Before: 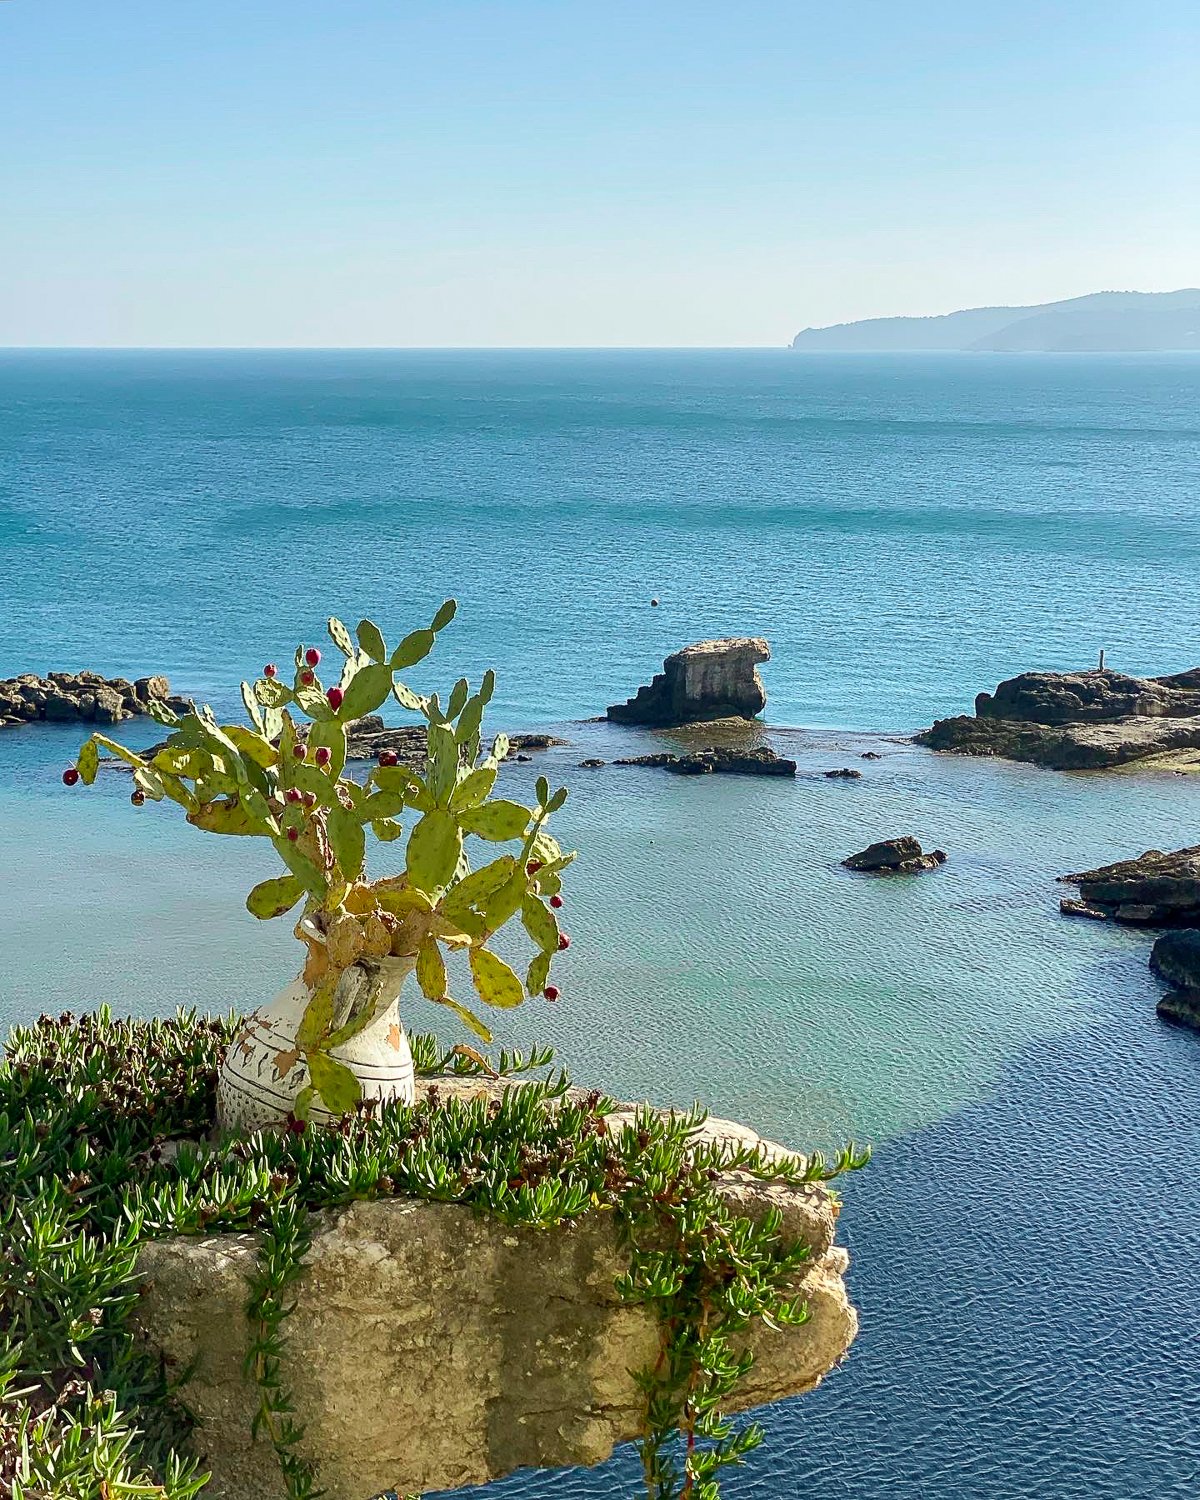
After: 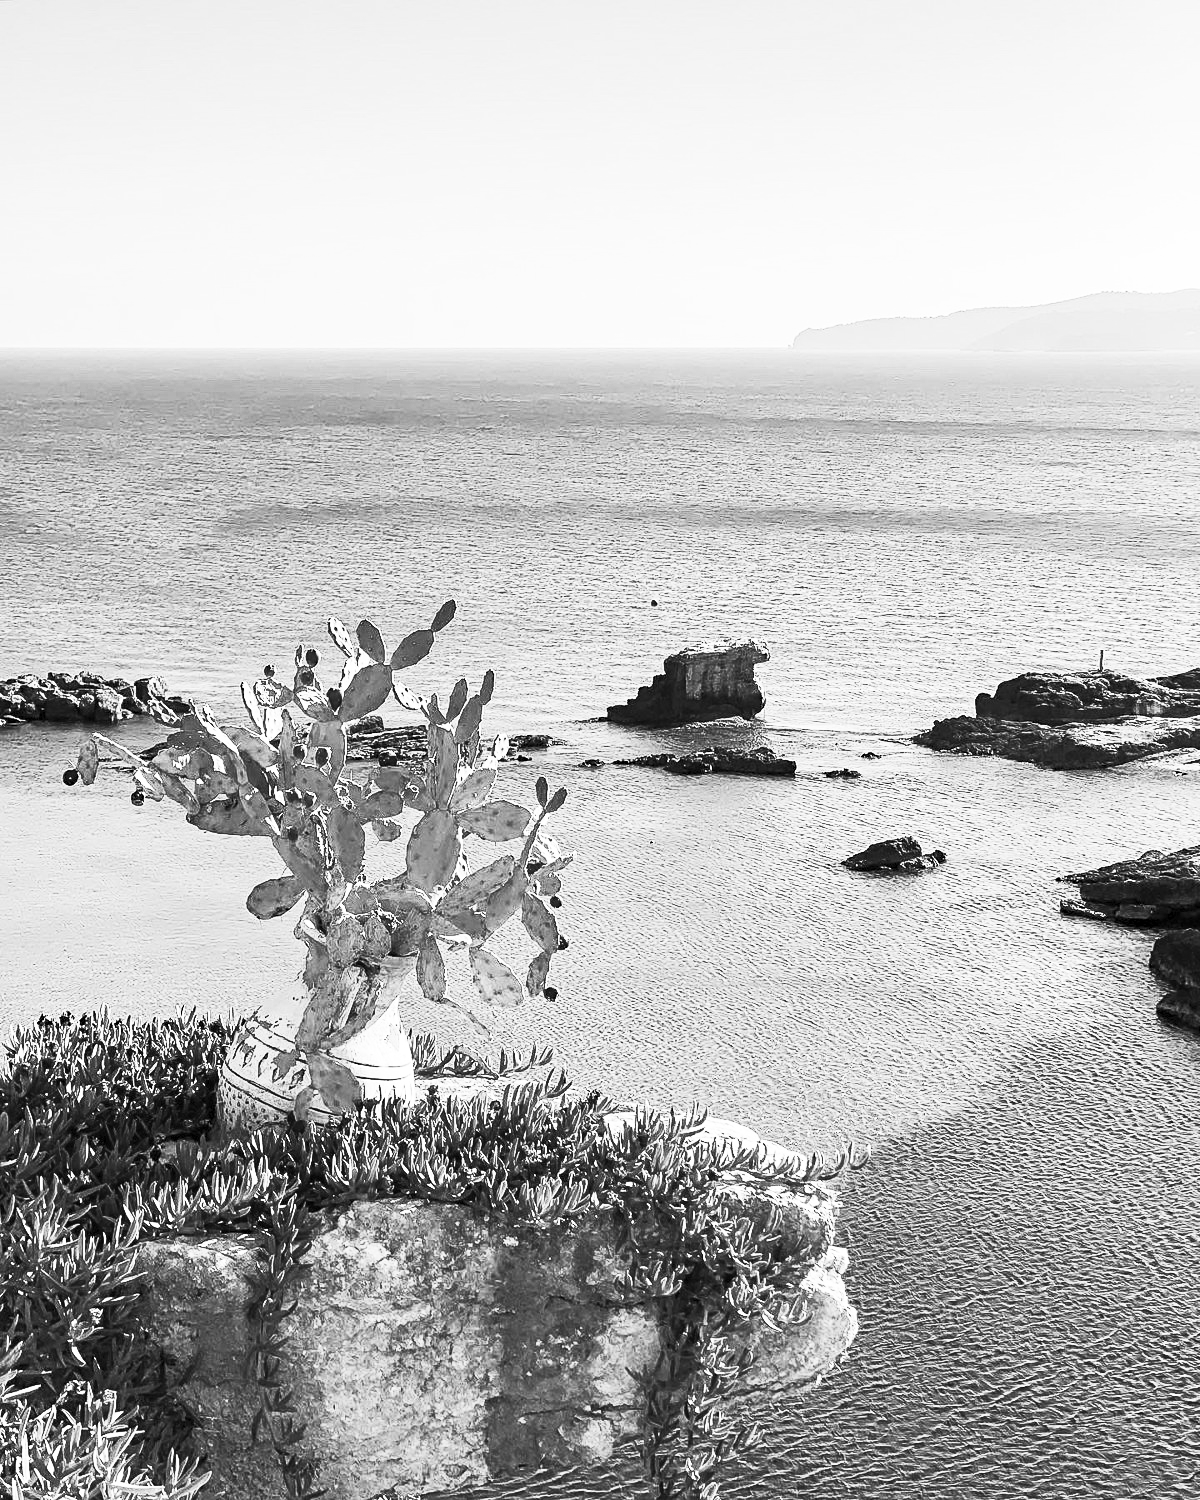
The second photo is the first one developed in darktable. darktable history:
haze removal: compatibility mode true, adaptive false
shadows and highlights: shadows 29.61, highlights -30.47, low approximation 0.01, soften with gaussian
contrast brightness saturation: contrast 0.53, brightness 0.47, saturation -1
